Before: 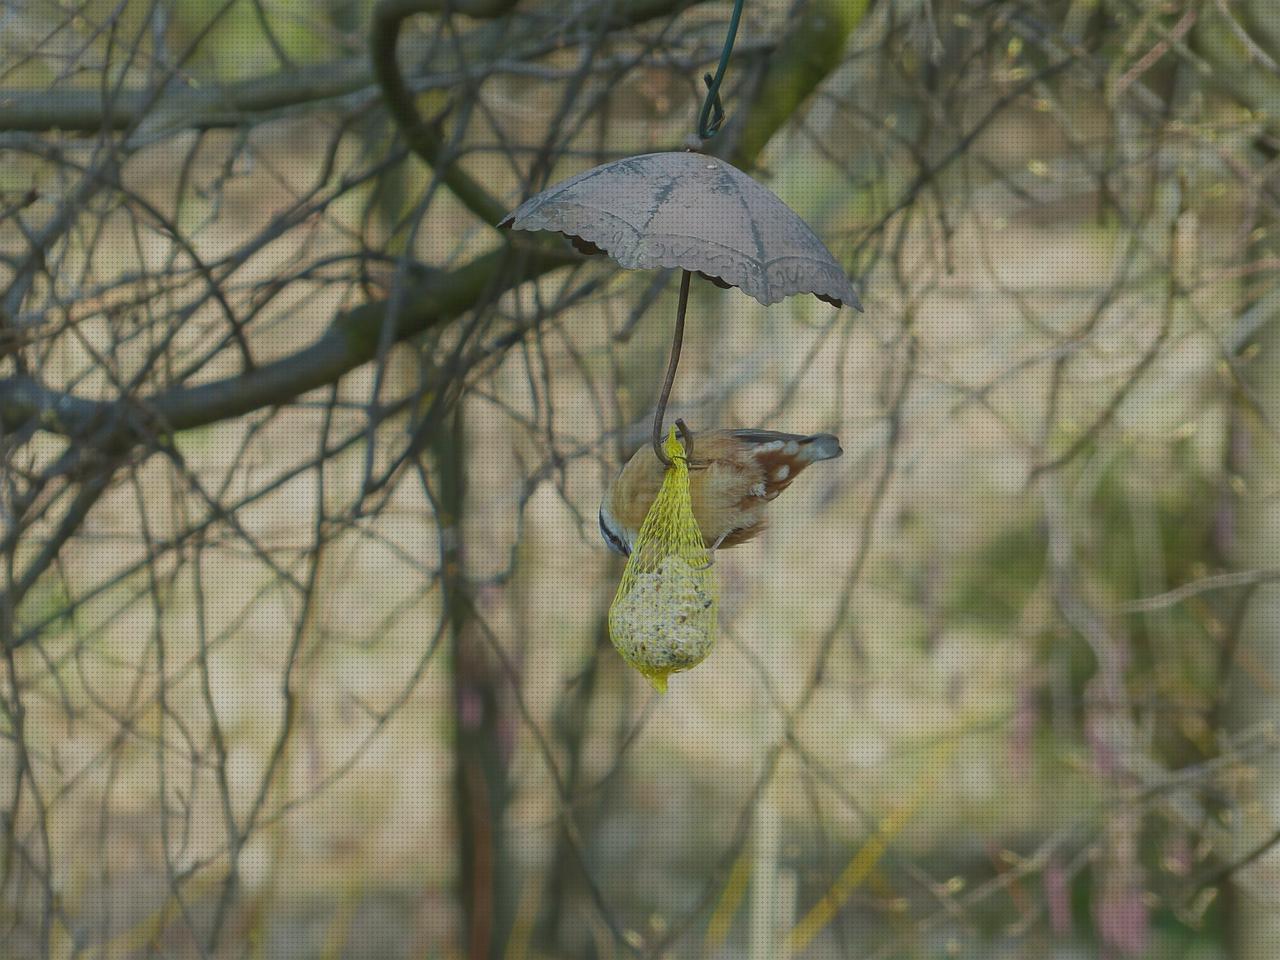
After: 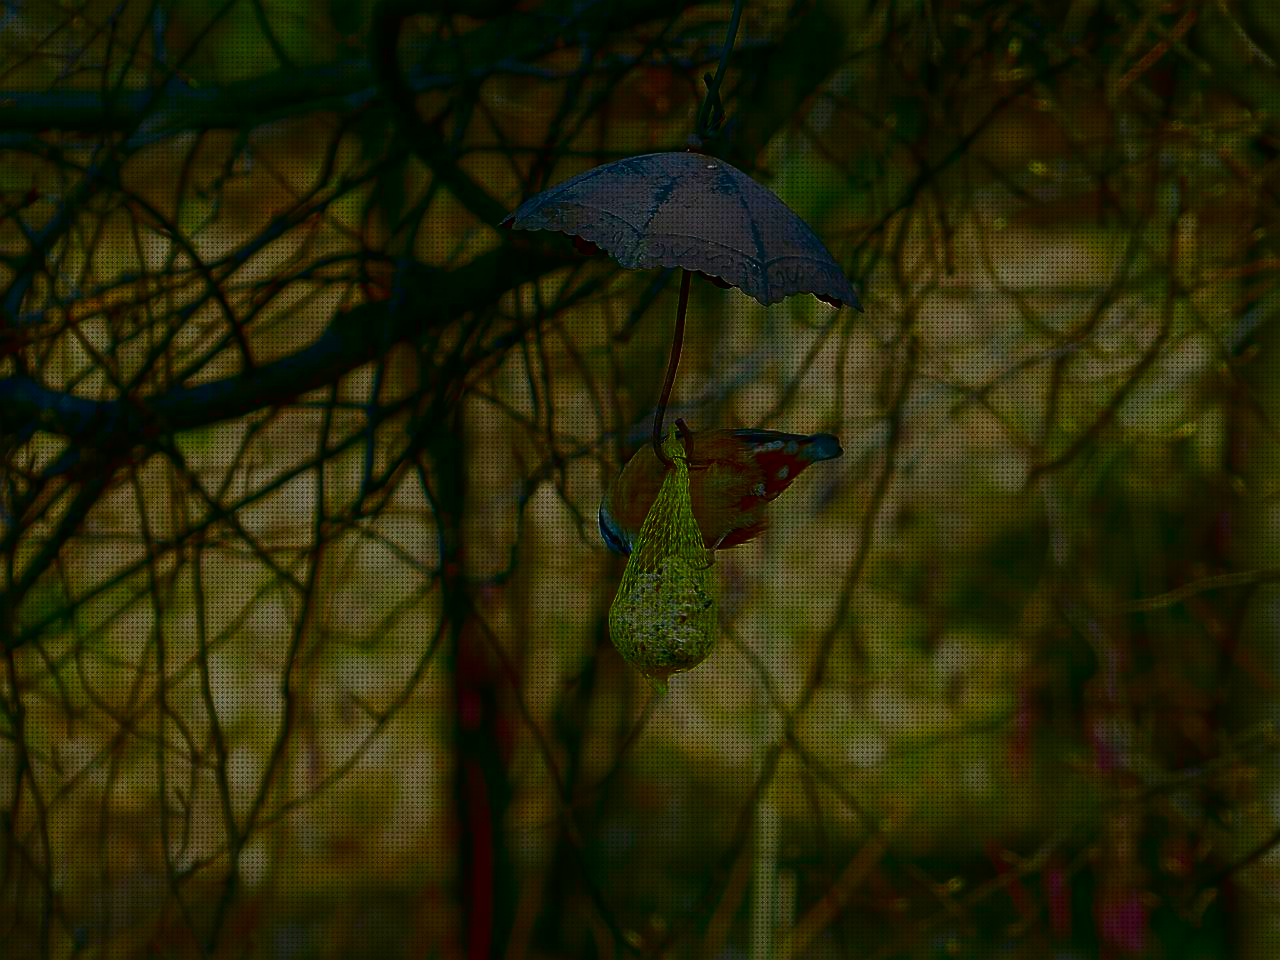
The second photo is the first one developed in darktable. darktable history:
sharpen: on, module defaults
contrast brightness saturation: brightness -1, saturation 1
